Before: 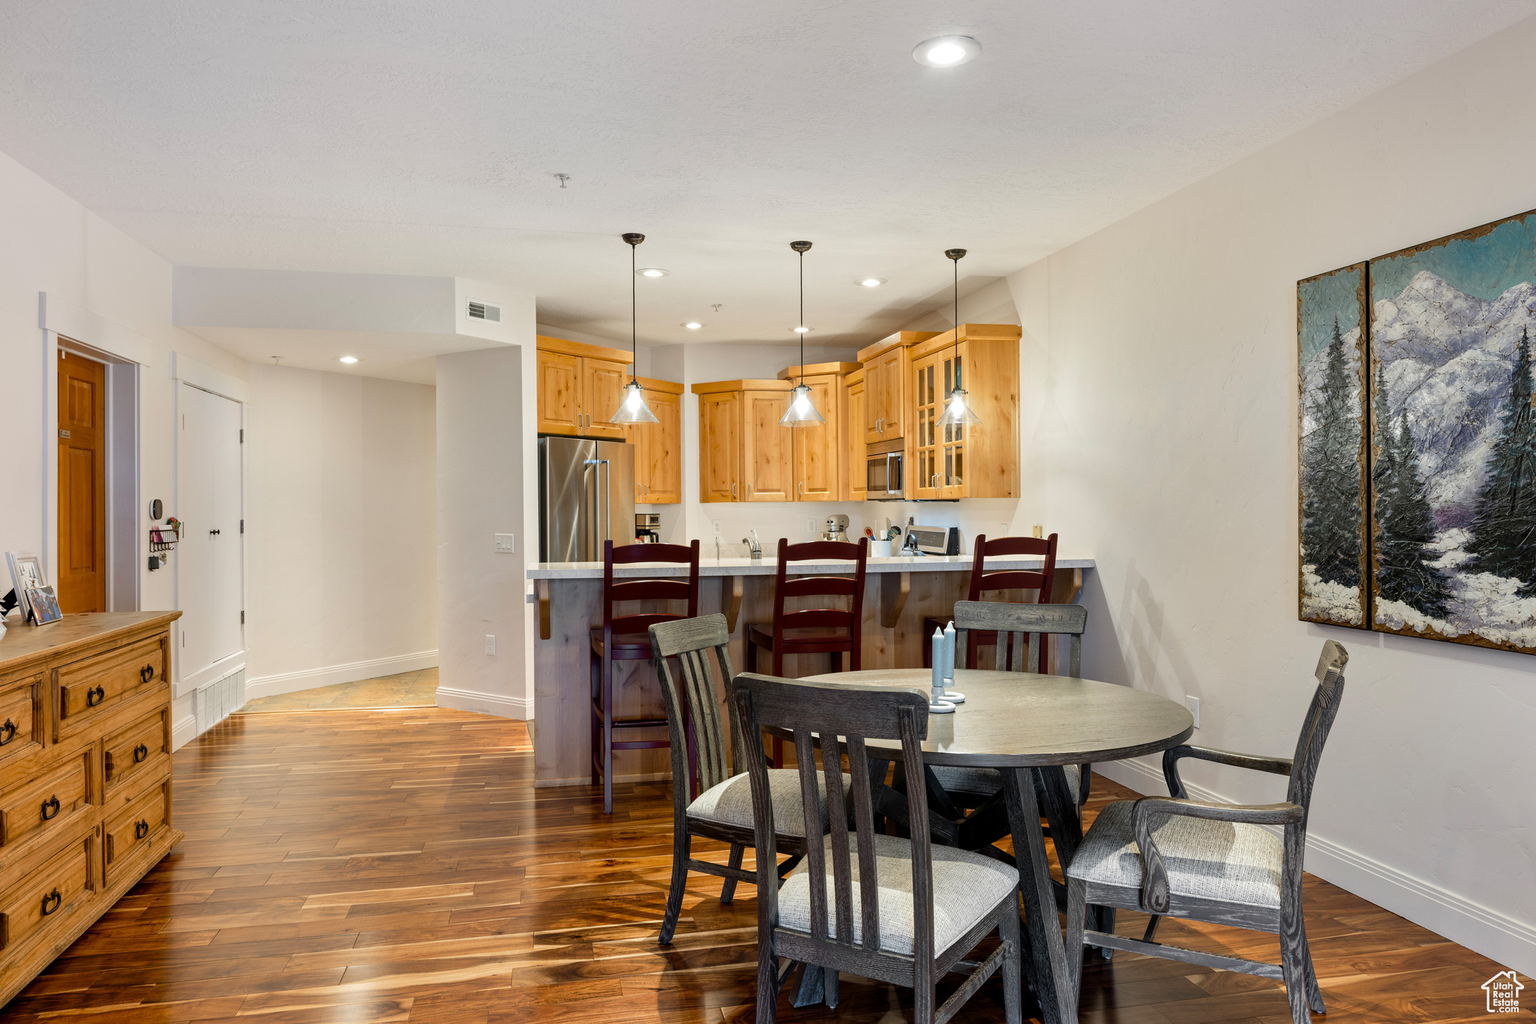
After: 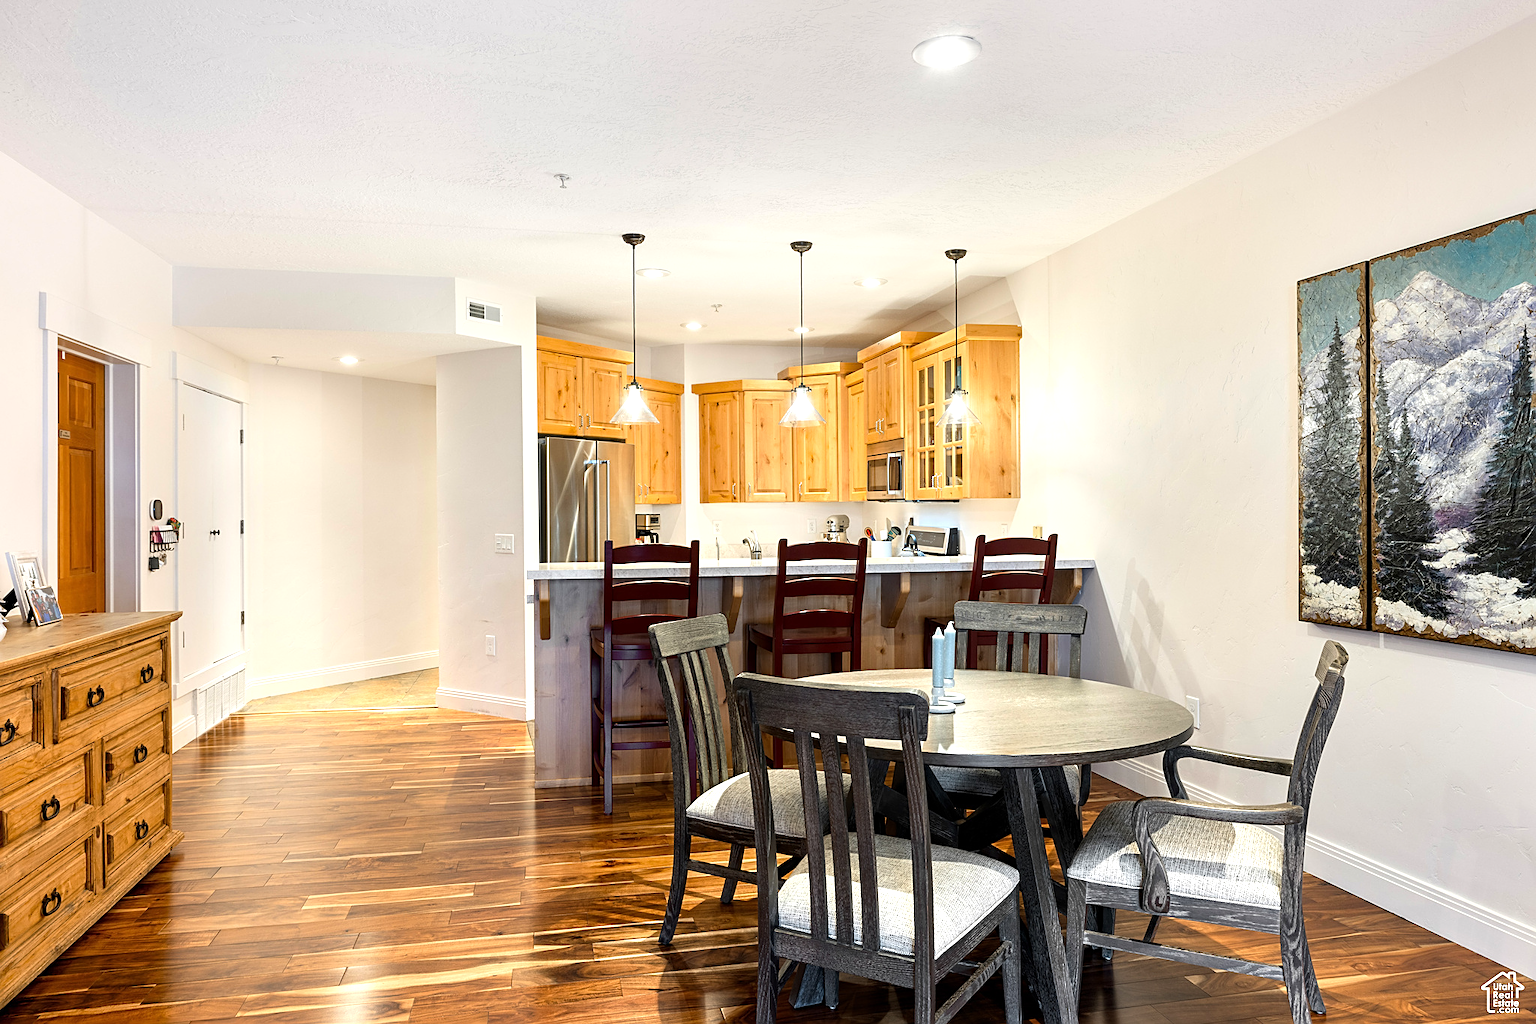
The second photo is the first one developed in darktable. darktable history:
sharpen: on, module defaults
tone equalizer: -8 EV 0 EV, -7 EV -0.003 EV, -6 EV 0.002 EV, -5 EV -0.055 EV, -4 EV -0.131 EV, -3 EV -0.186 EV, -2 EV 0.228 EV, -1 EV 0.708 EV, +0 EV 0.51 EV, smoothing diameter 24.91%, edges refinement/feathering 5.75, preserve details guided filter
